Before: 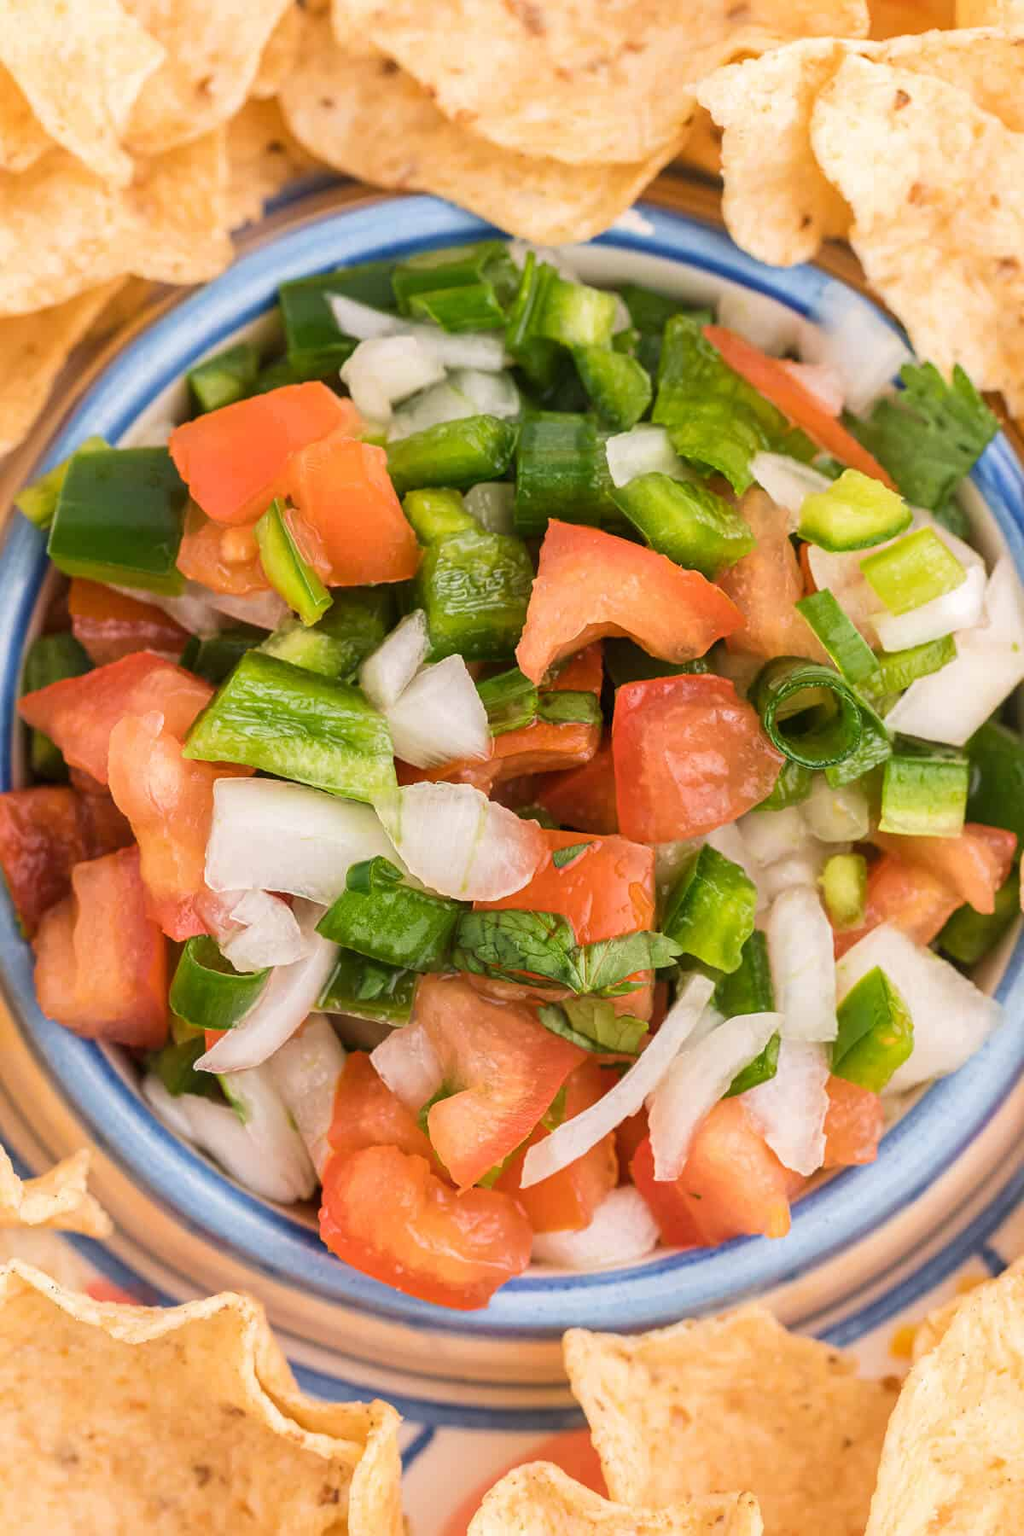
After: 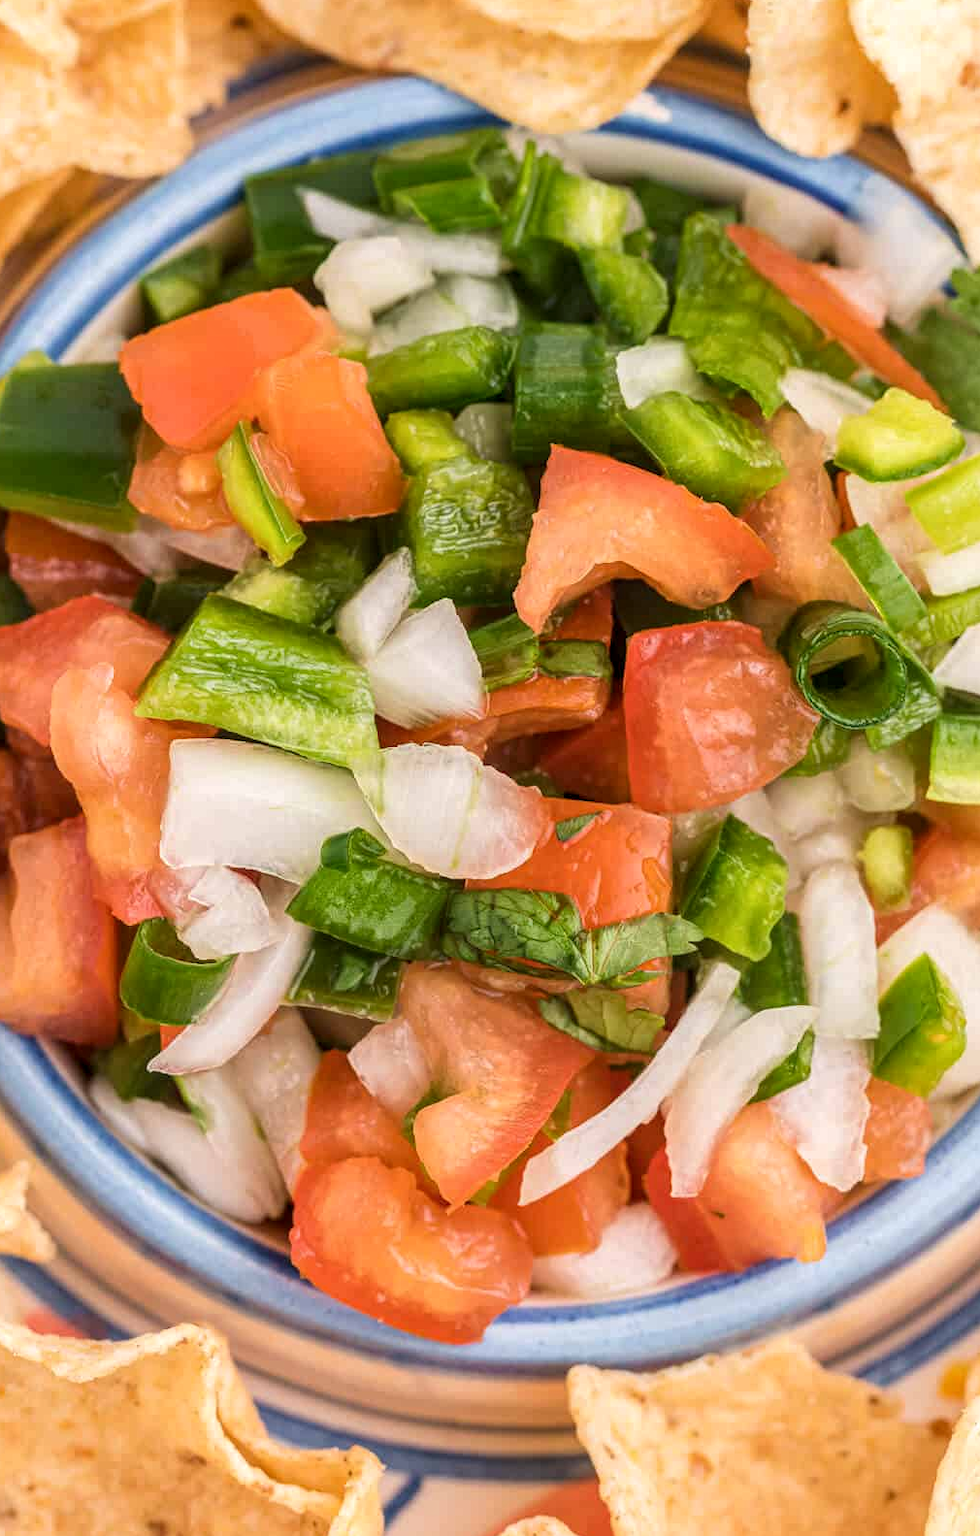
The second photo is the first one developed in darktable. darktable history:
crop: left 6.27%, top 8.354%, right 9.536%, bottom 3.68%
local contrast: on, module defaults
